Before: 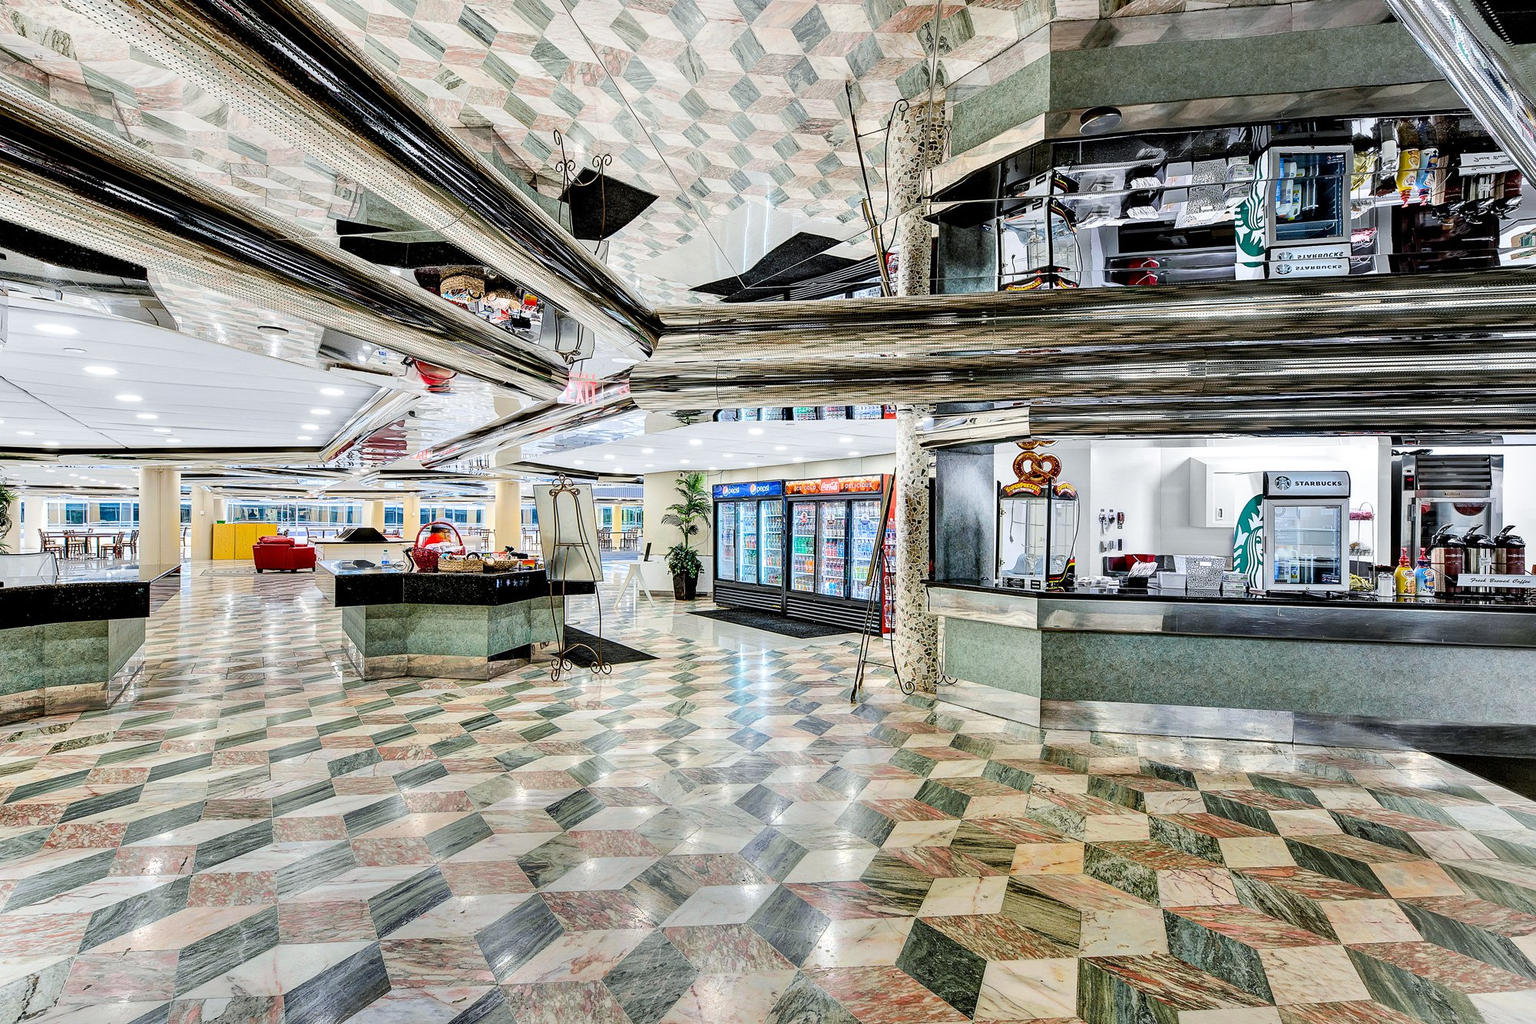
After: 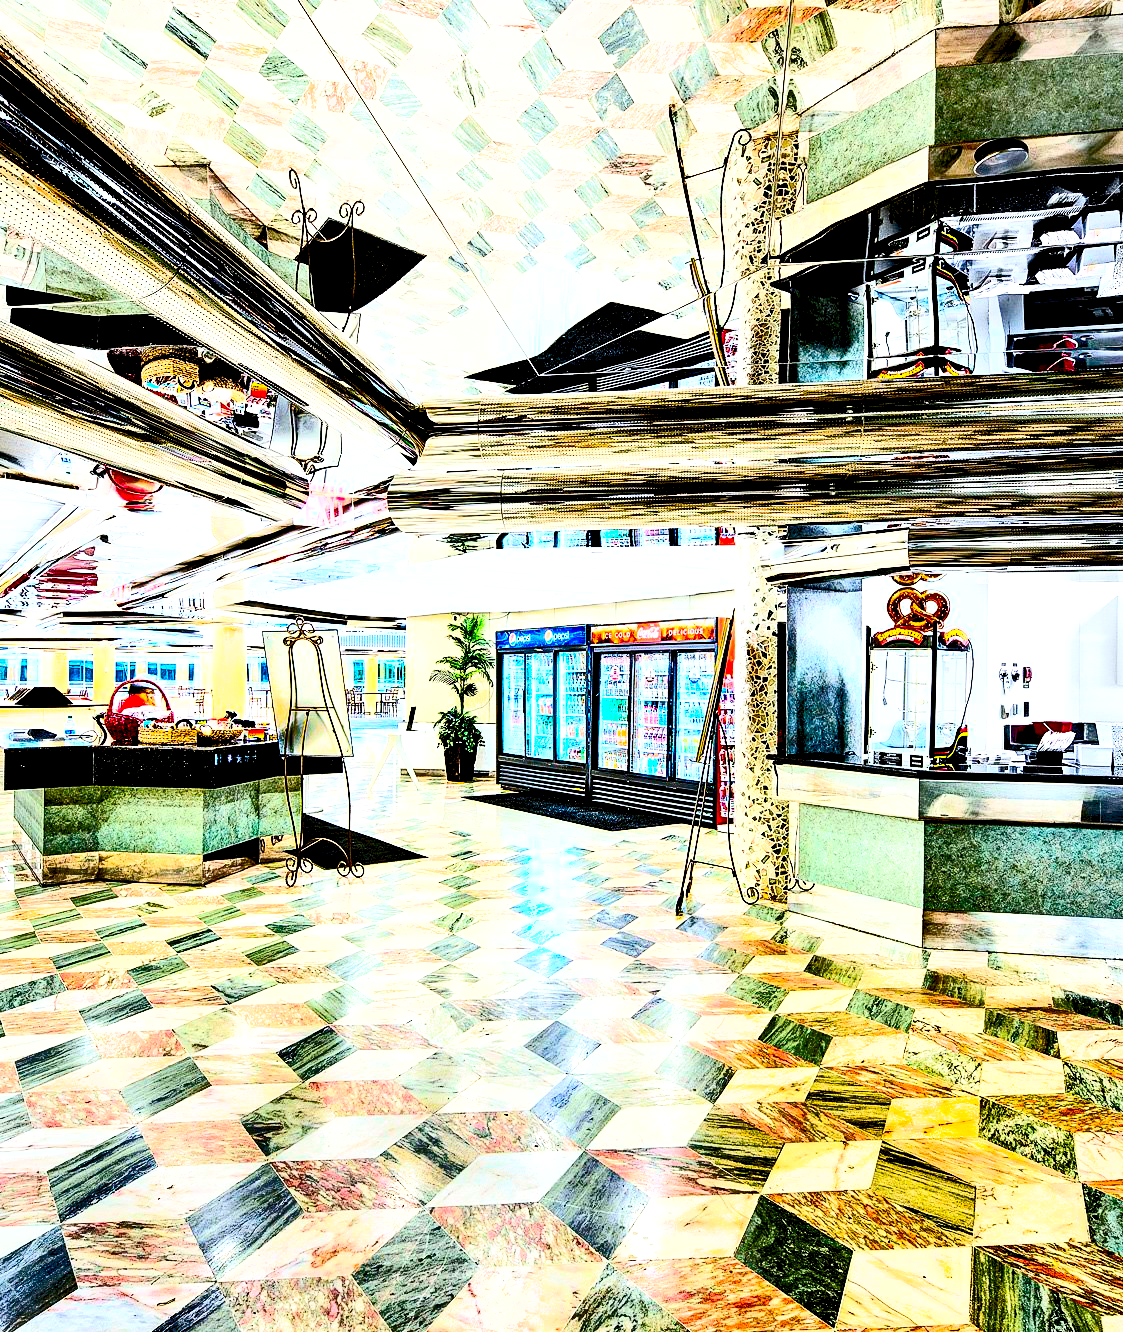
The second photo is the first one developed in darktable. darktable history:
exposure: black level correction 0.034, exposure 0.91 EV, compensate highlight preservation false
contrast brightness saturation: contrast 0.4, brightness 0.111, saturation 0.211
shadows and highlights: highlights color adjustment 77.58%, low approximation 0.01, soften with gaussian
color balance rgb: perceptual saturation grading › global saturation 30.308%, global vibrance 24.714%
crop: left 21.639%, right 22.163%, bottom 0.005%
